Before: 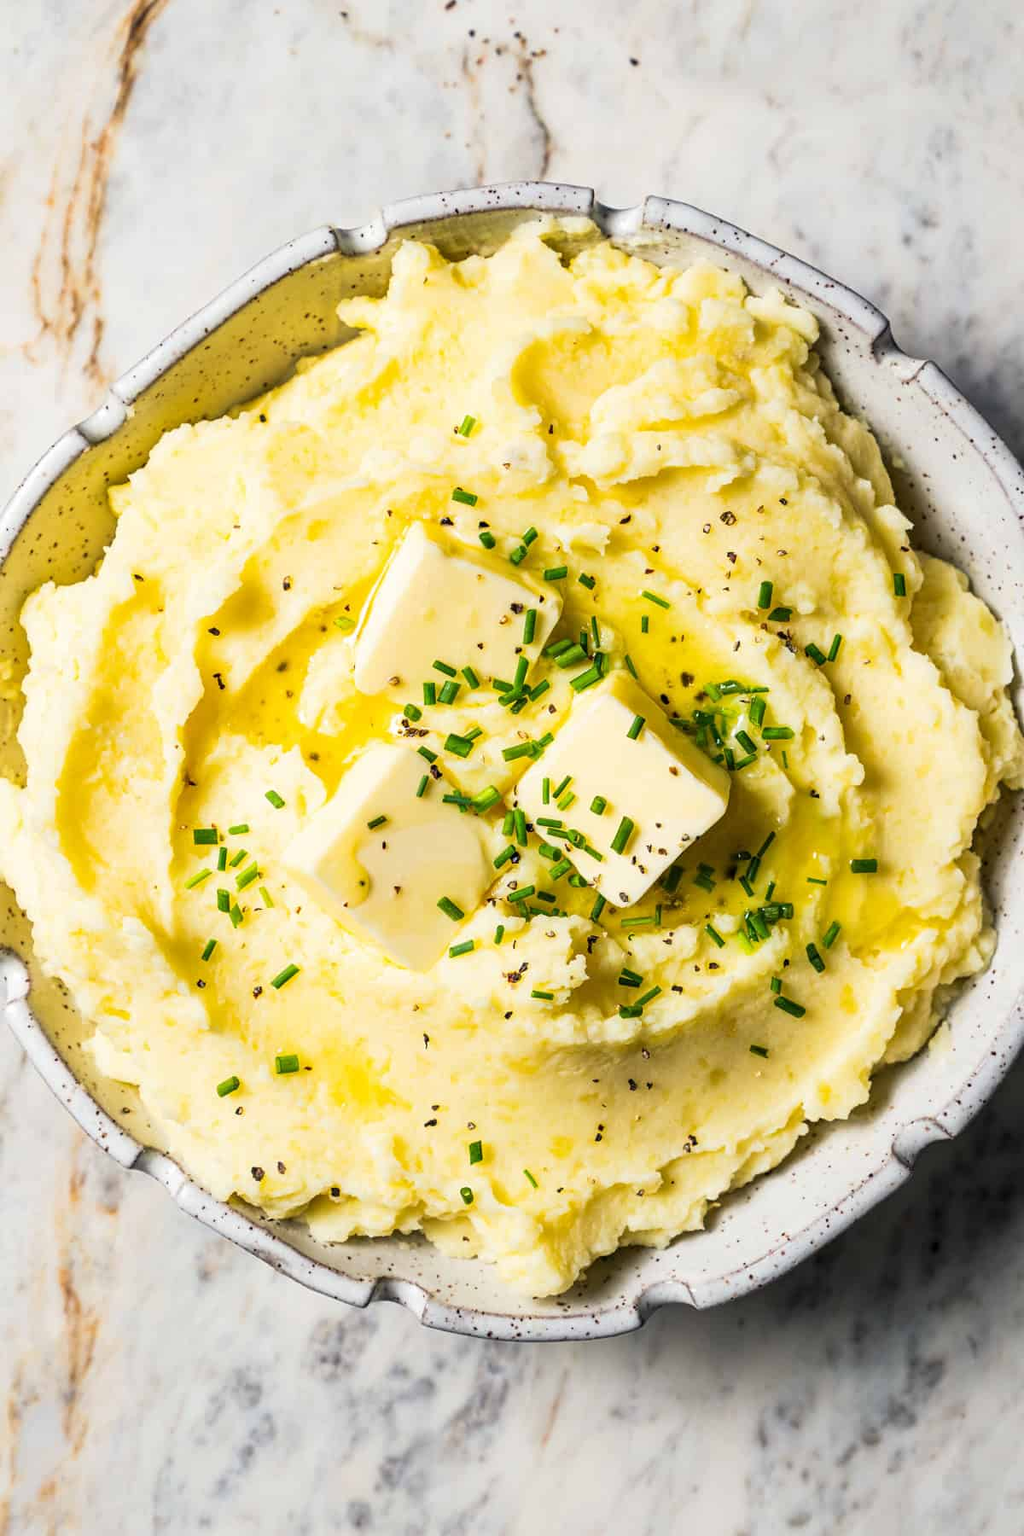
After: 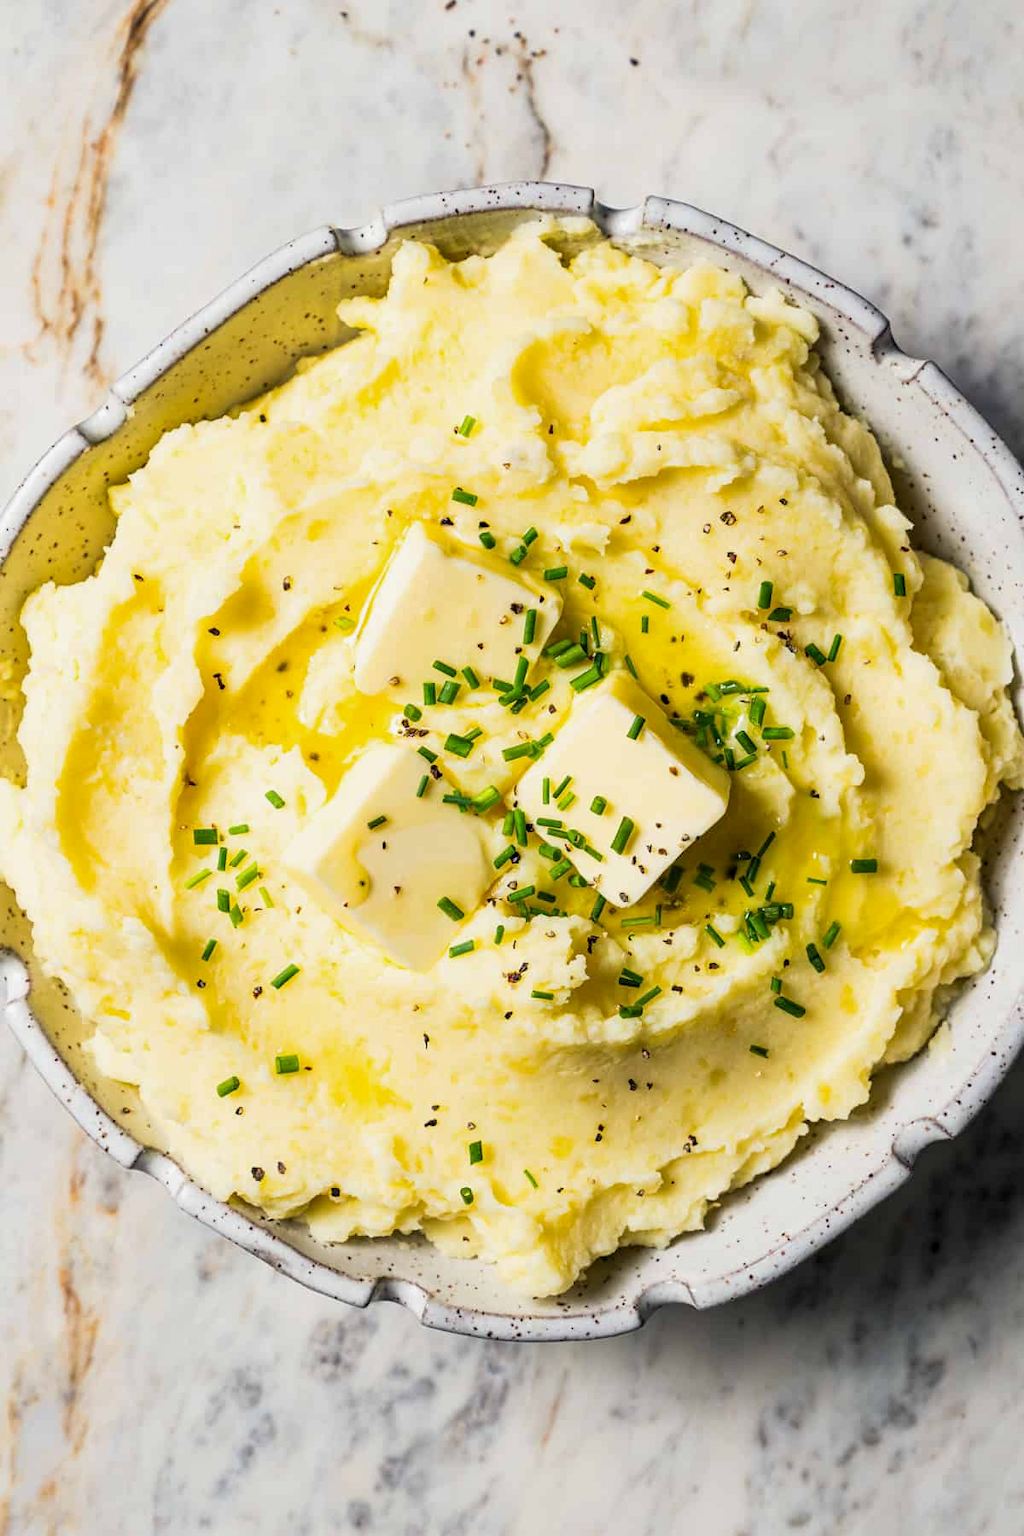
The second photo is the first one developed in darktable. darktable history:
exposure: black level correction 0.002, exposure -0.106 EV, compensate highlight preservation false
